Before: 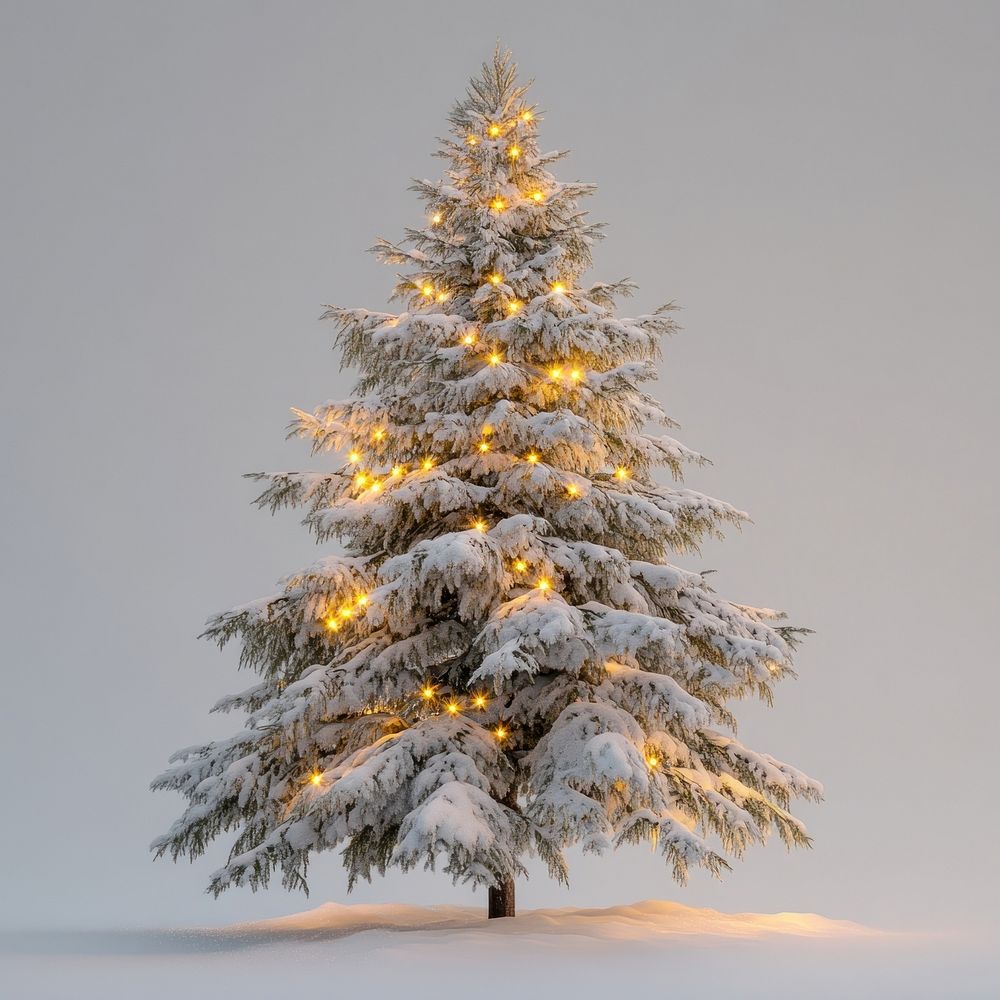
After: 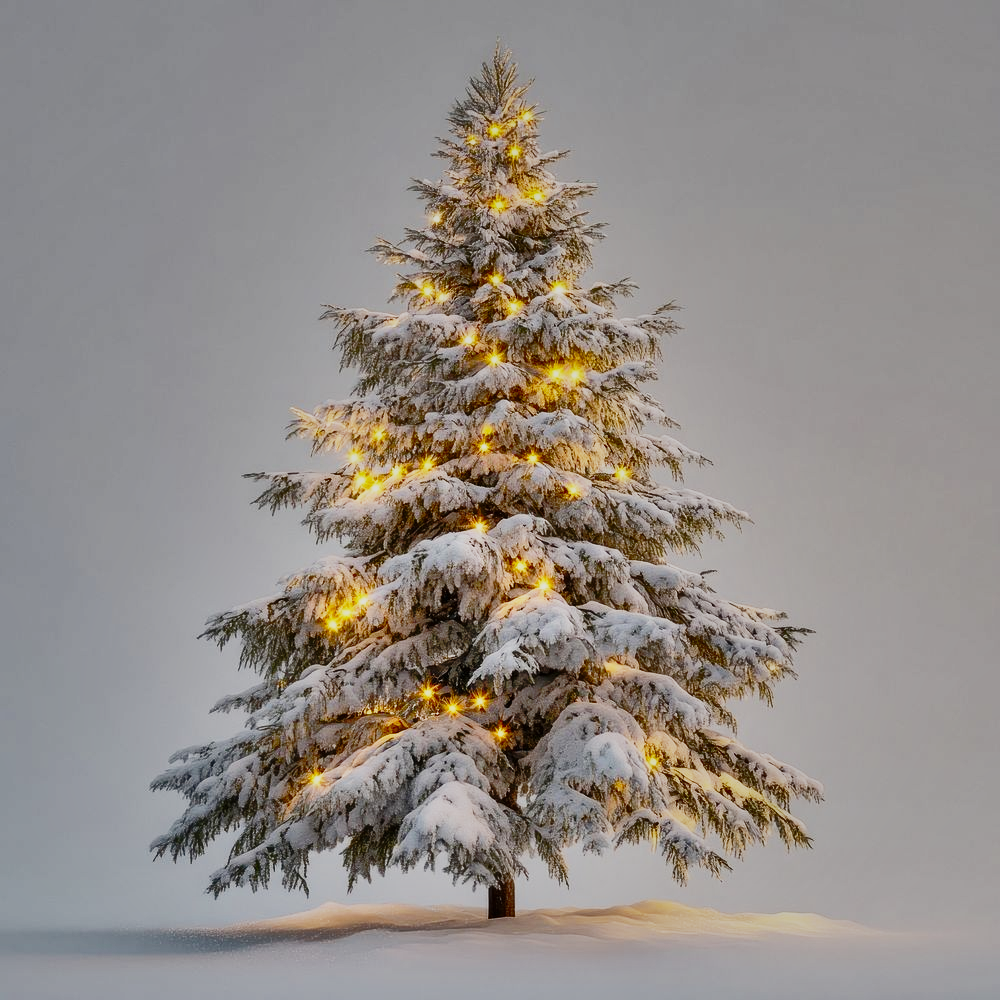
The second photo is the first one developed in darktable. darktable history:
base curve: curves: ch0 [(0, 0) (0.032, 0.037) (0.105, 0.228) (0.435, 0.76) (0.856, 0.983) (1, 1)], preserve colors none
shadows and highlights: shadows 80.73, white point adjustment -9.07, highlights -61.46, soften with gaussian
